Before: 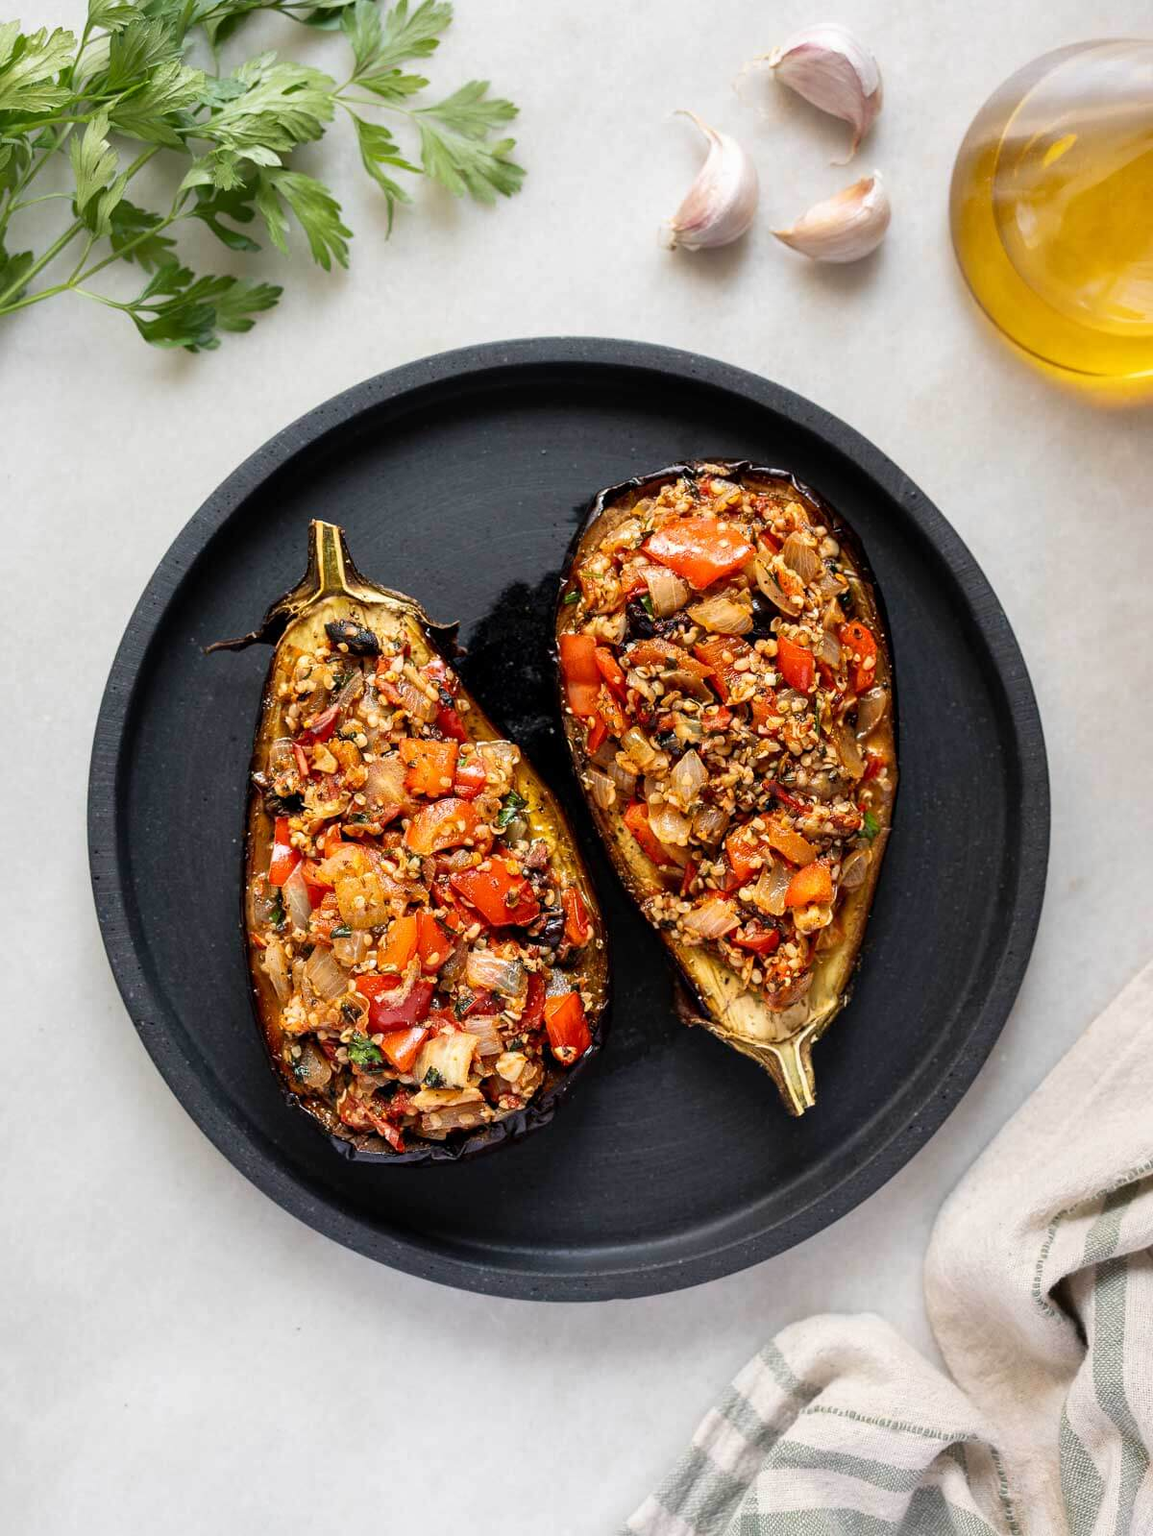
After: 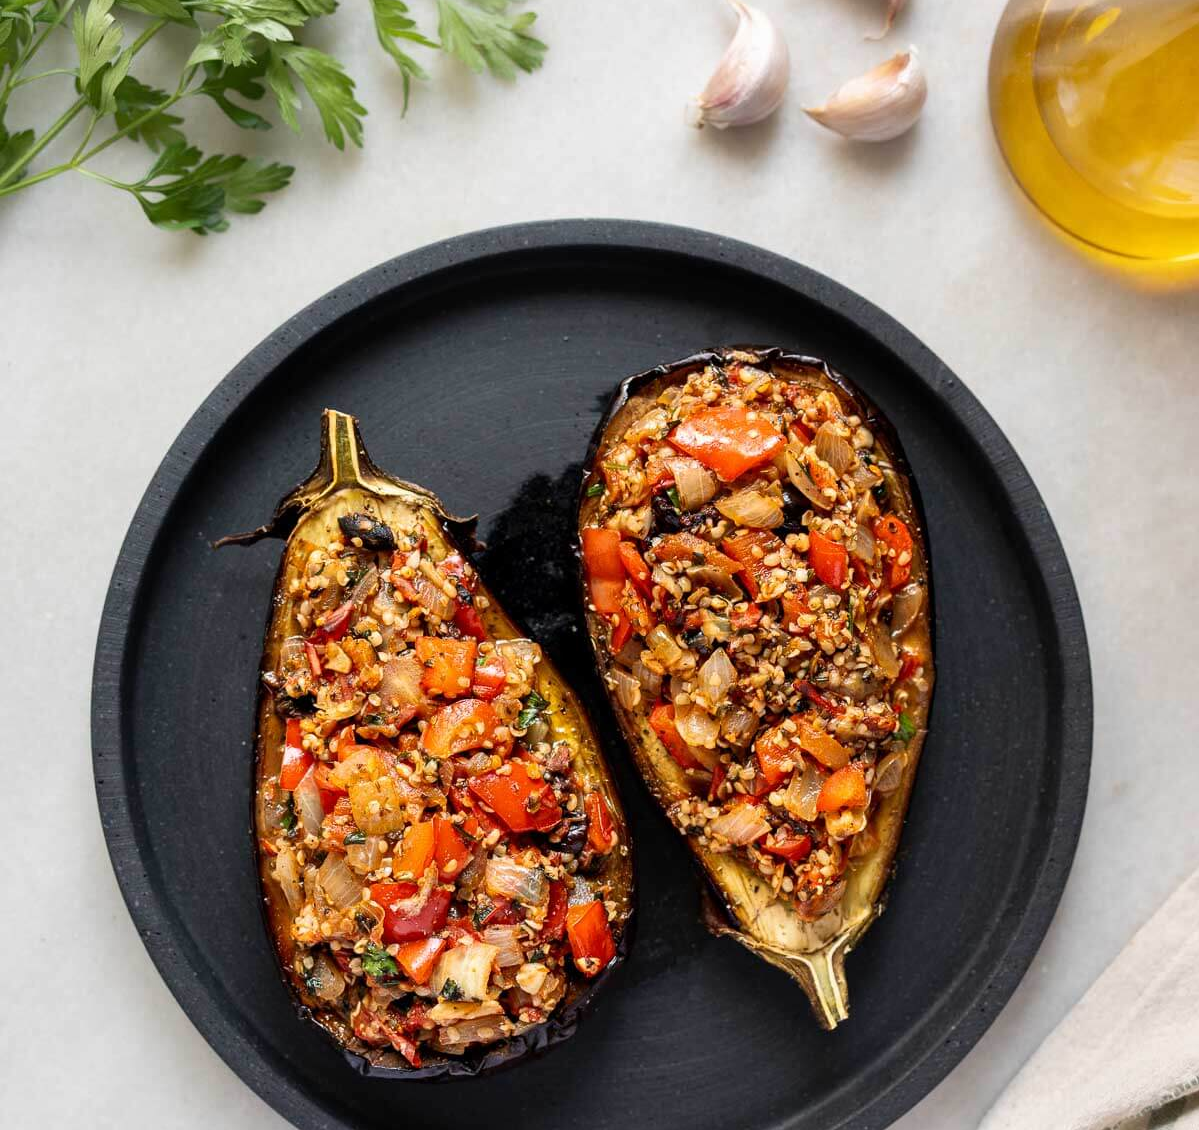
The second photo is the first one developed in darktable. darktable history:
exposure: compensate highlight preservation false
crop and rotate: top 8.293%, bottom 20.996%
